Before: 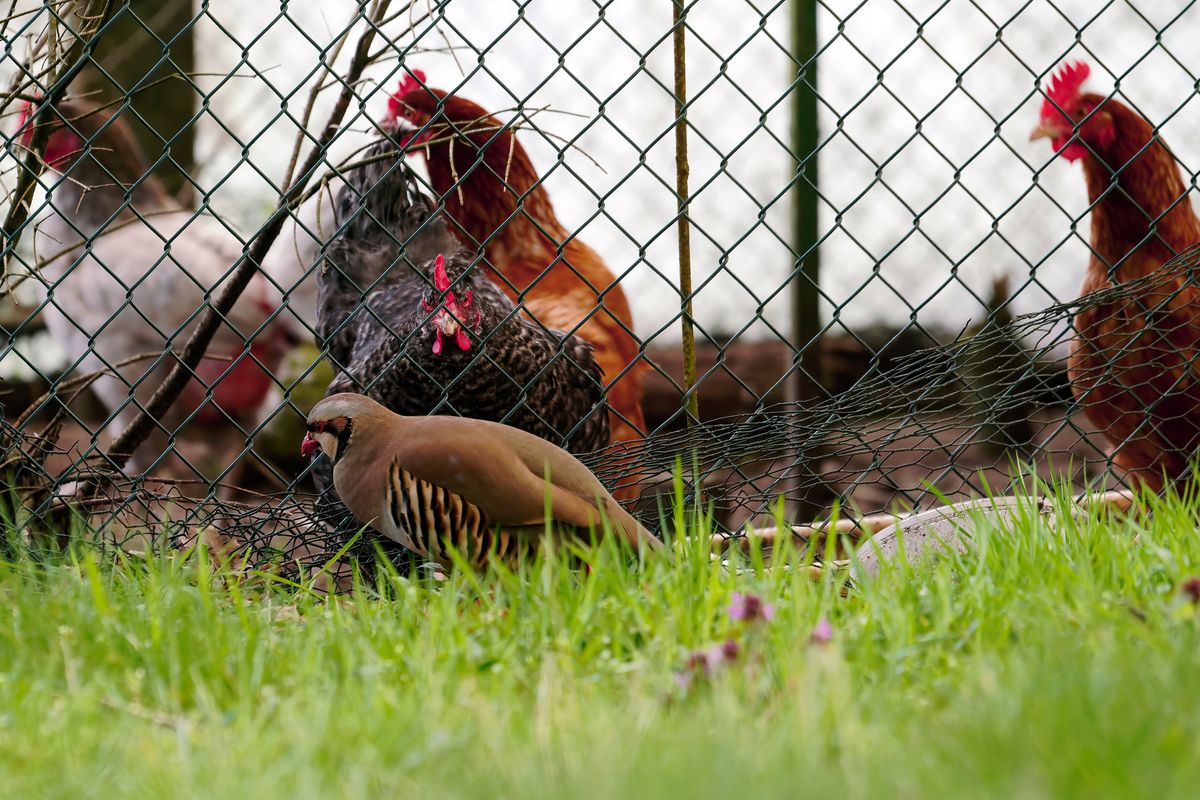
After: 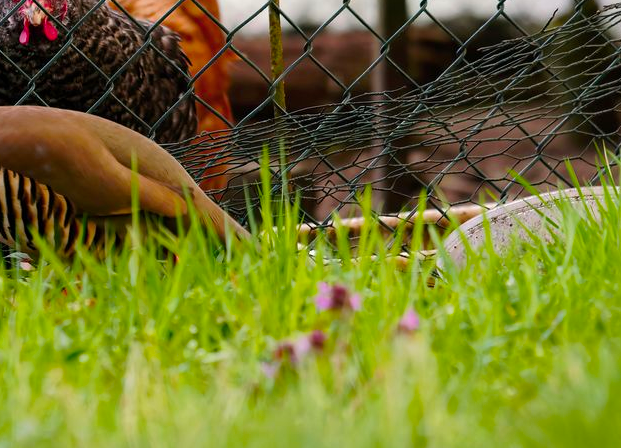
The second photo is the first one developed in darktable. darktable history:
crop: left 34.479%, top 38.822%, right 13.718%, bottom 5.172%
exposure: compensate highlight preservation false
color balance rgb: perceptual saturation grading › global saturation 25%, global vibrance 10%
